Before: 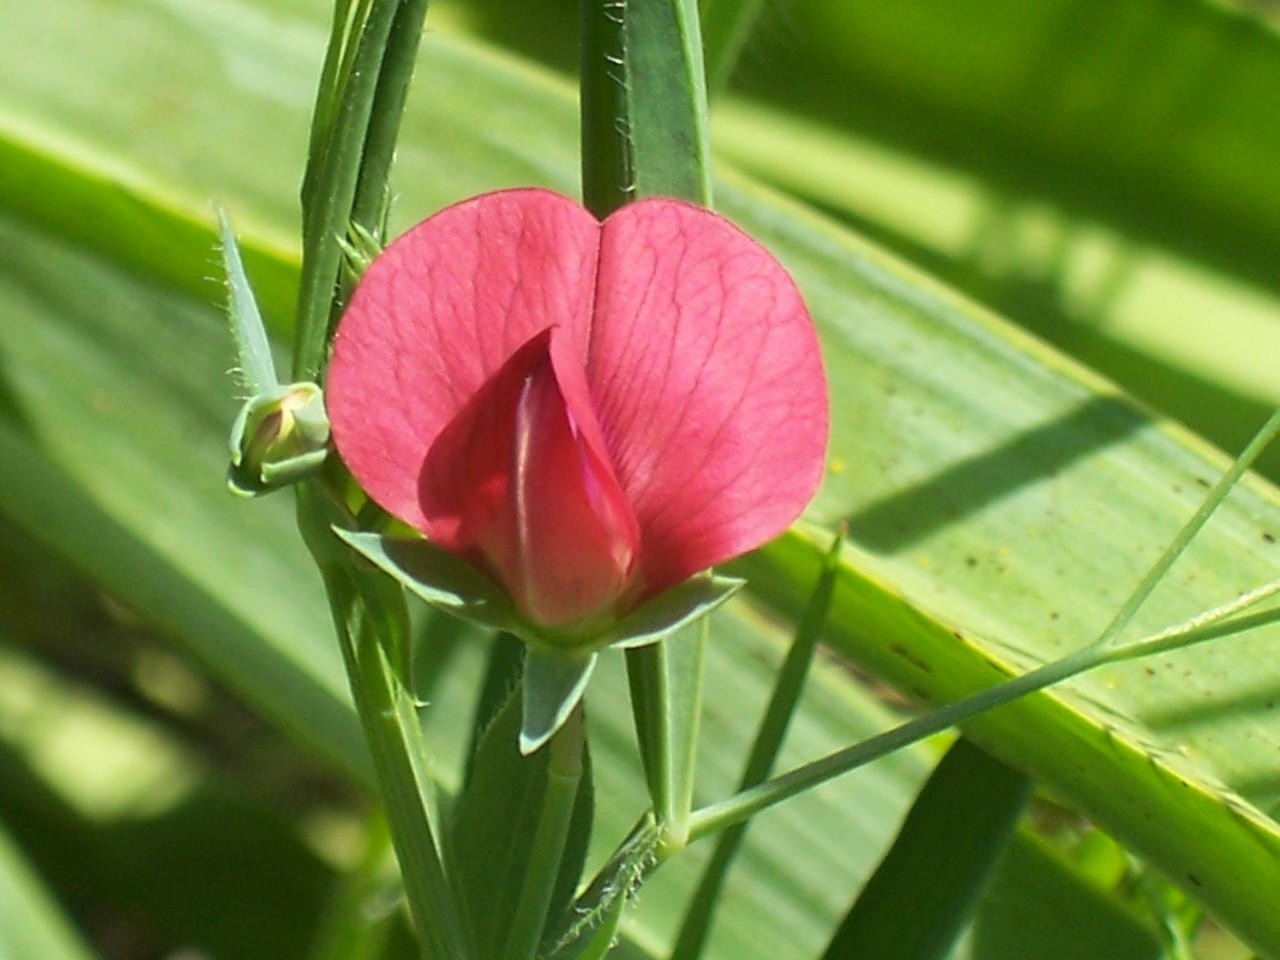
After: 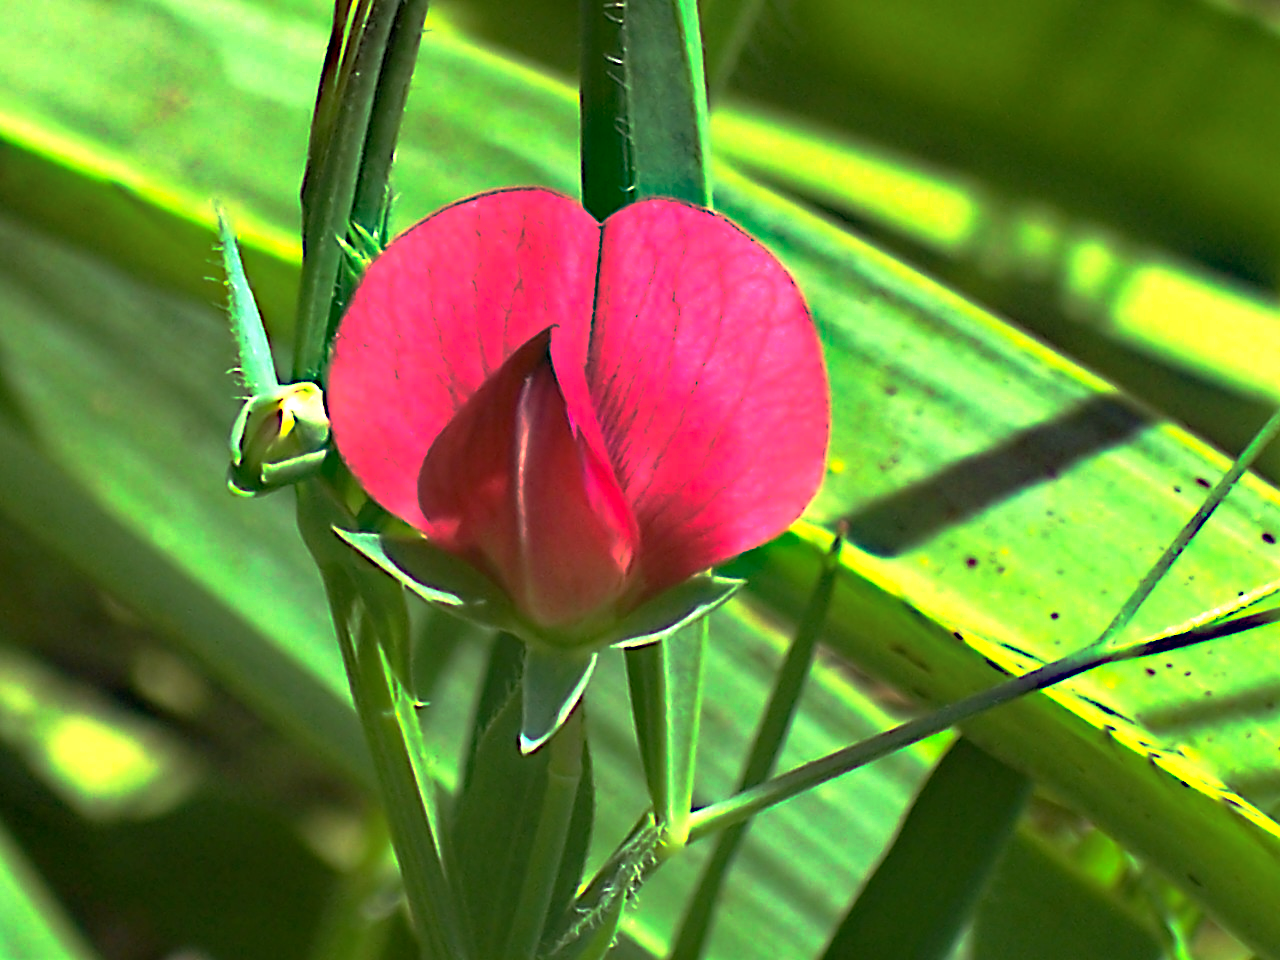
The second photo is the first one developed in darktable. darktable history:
base curve: curves: ch0 [(0, 0) (0.841, 0.609) (1, 1)], fusion 1, preserve colors none
haze removal: compatibility mode true, adaptive false
